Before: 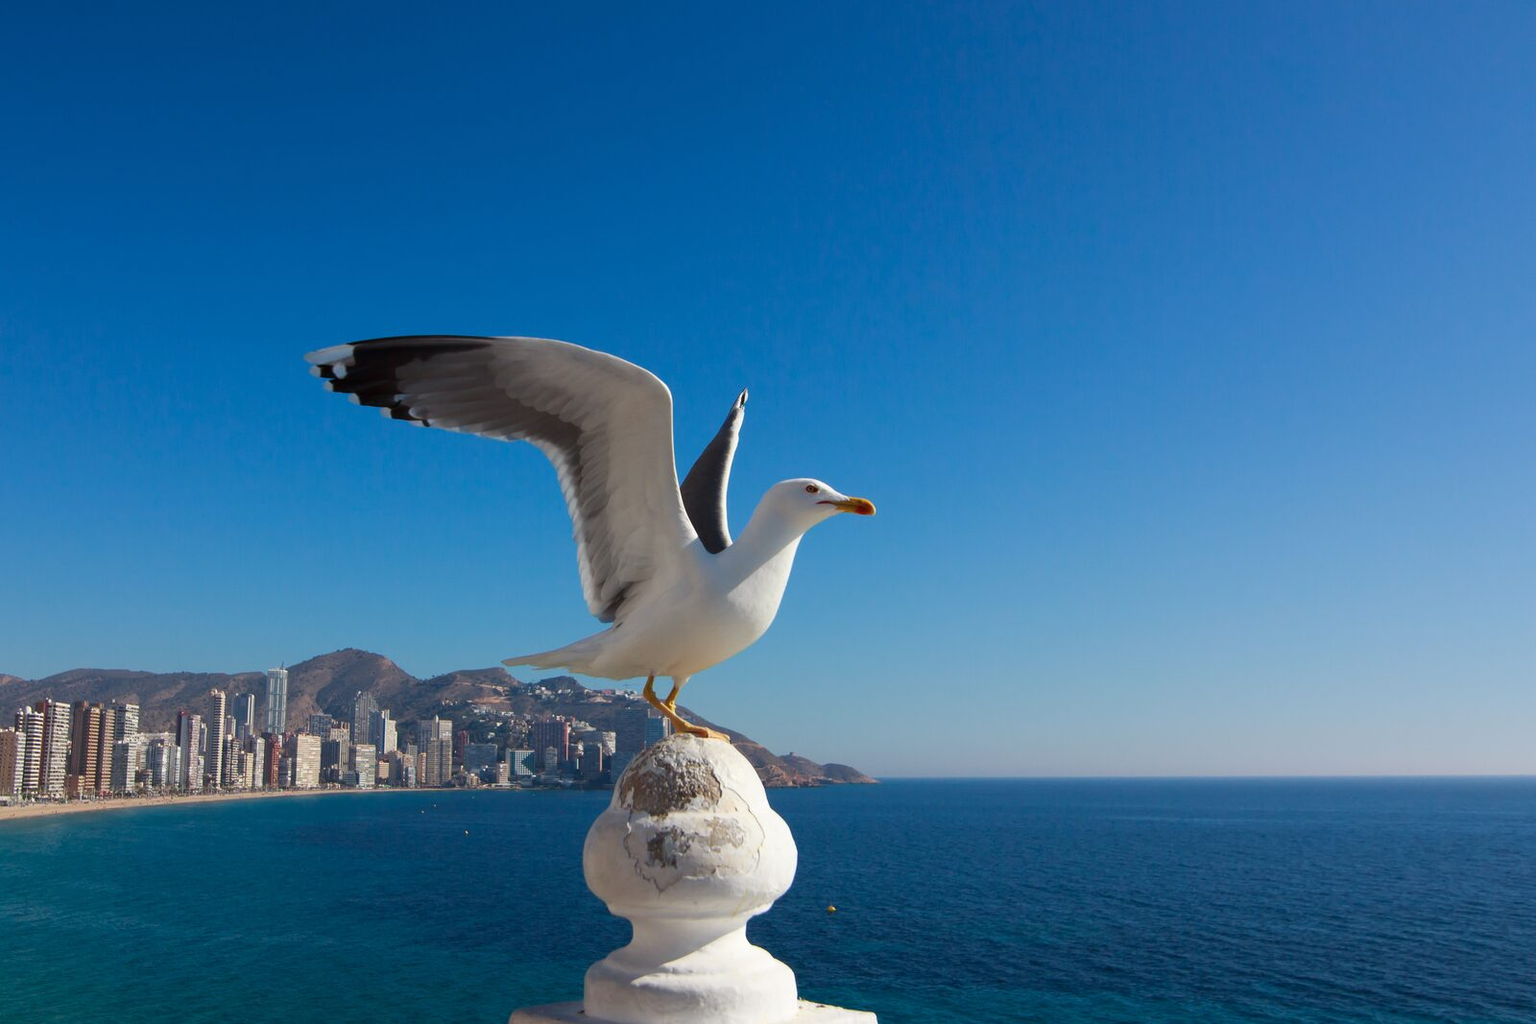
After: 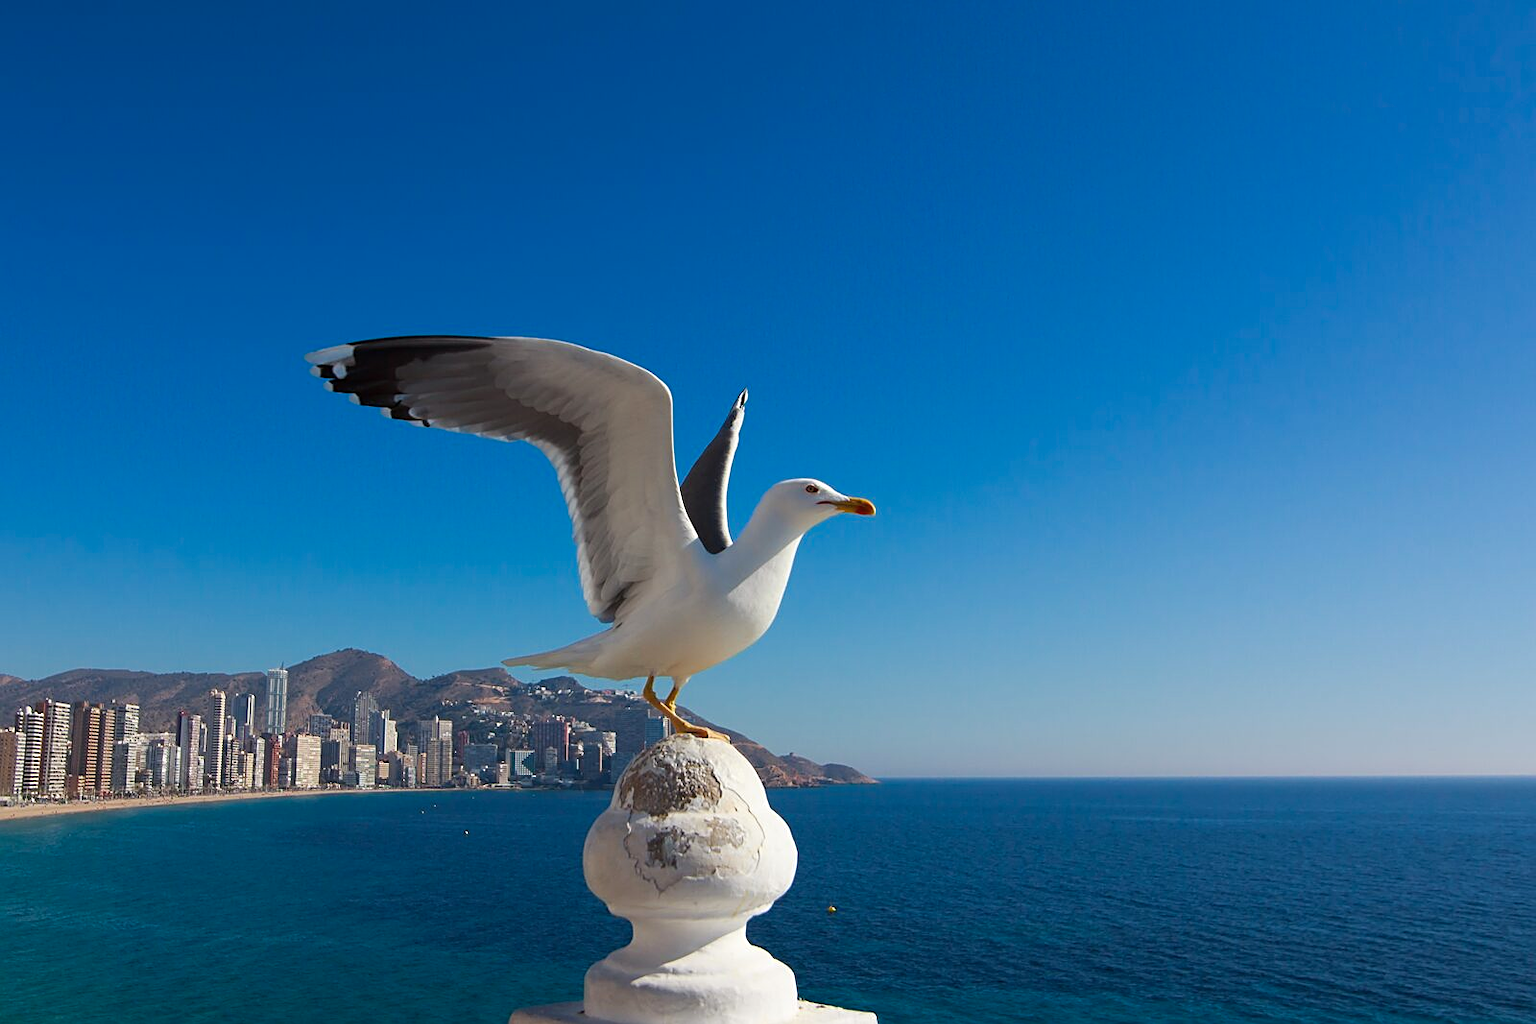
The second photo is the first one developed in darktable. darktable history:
sharpen: on, module defaults
color balance rgb: shadows fall-off 101%, linear chroma grading › mid-tones 7.63%, perceptual saturation grading › mid-tones 11.68%, mask middle-gray fulcrum 22.45%, global vibrance 10.11%, saturation formula JzAzBz (2021)
